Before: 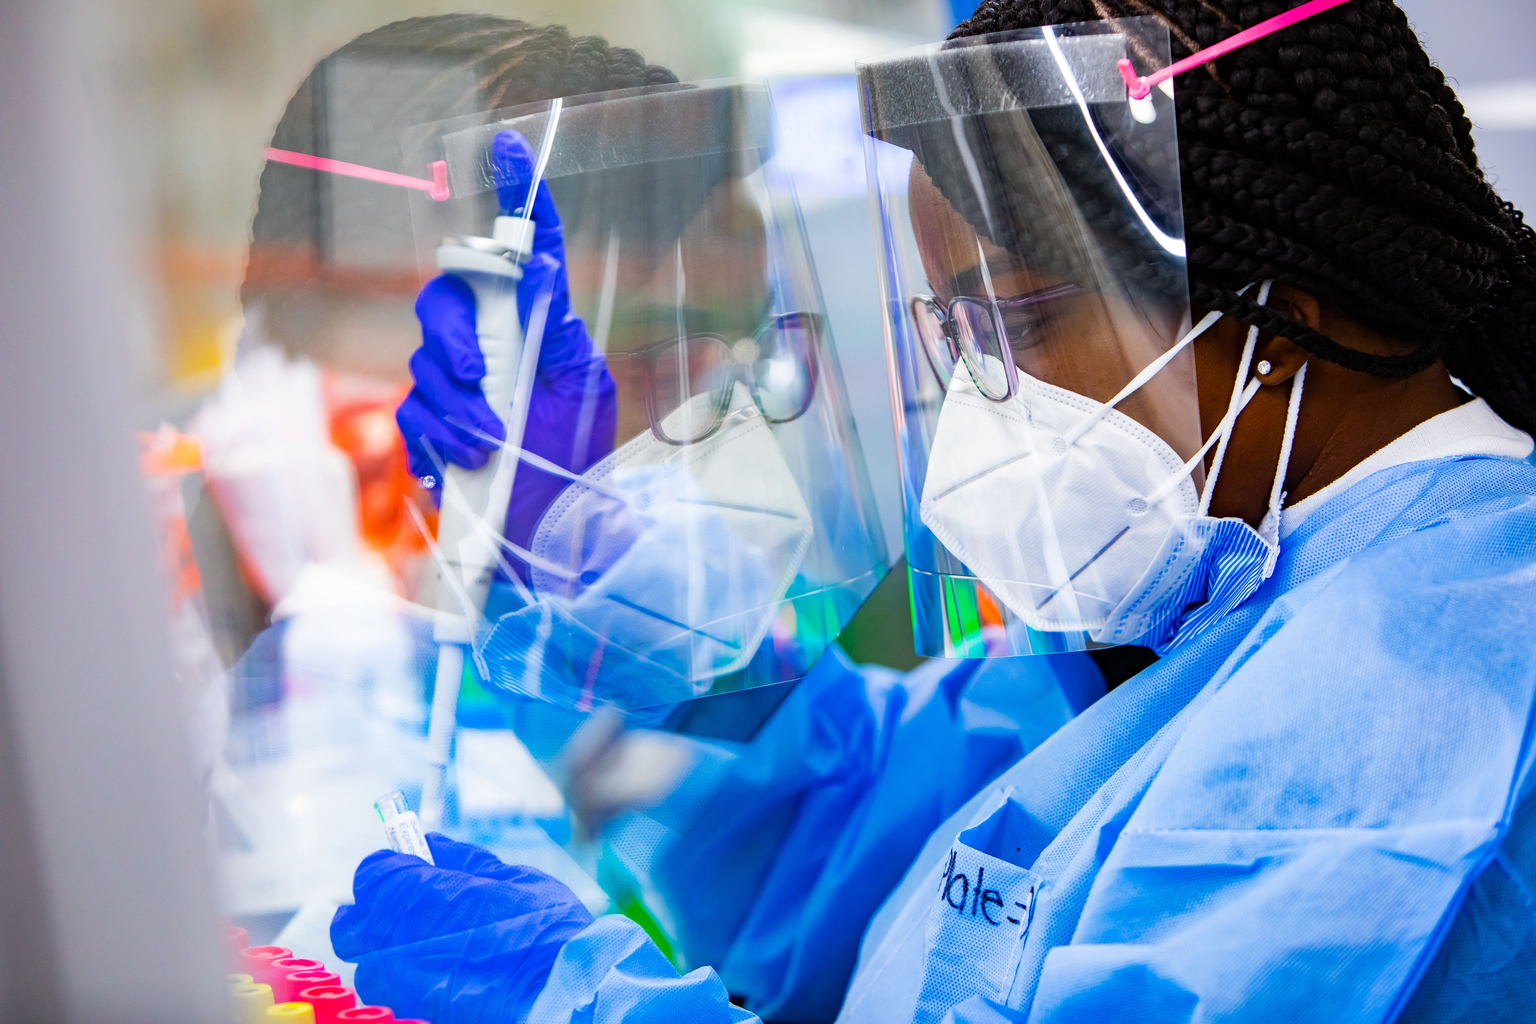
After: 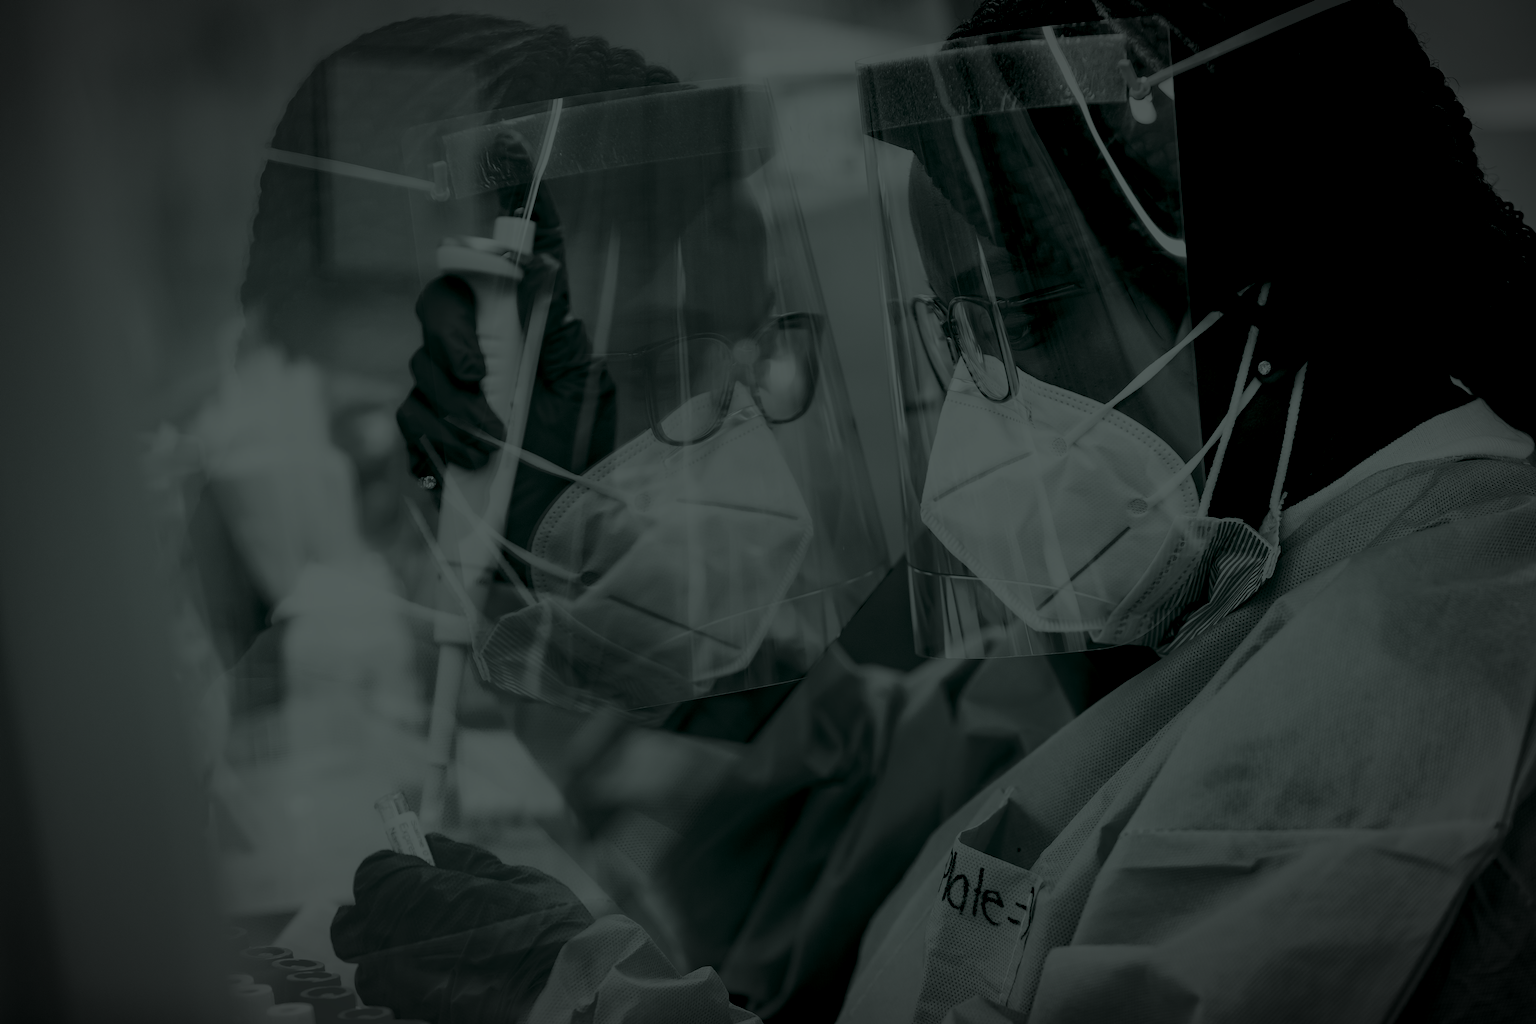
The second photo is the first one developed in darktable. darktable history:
colorize: hue 90°, saturation 19%, lightness 1.59%, version 1
contrast brightness saturation: brightness -0.02, saturation 0.35
vignetting: automatic ratio true
